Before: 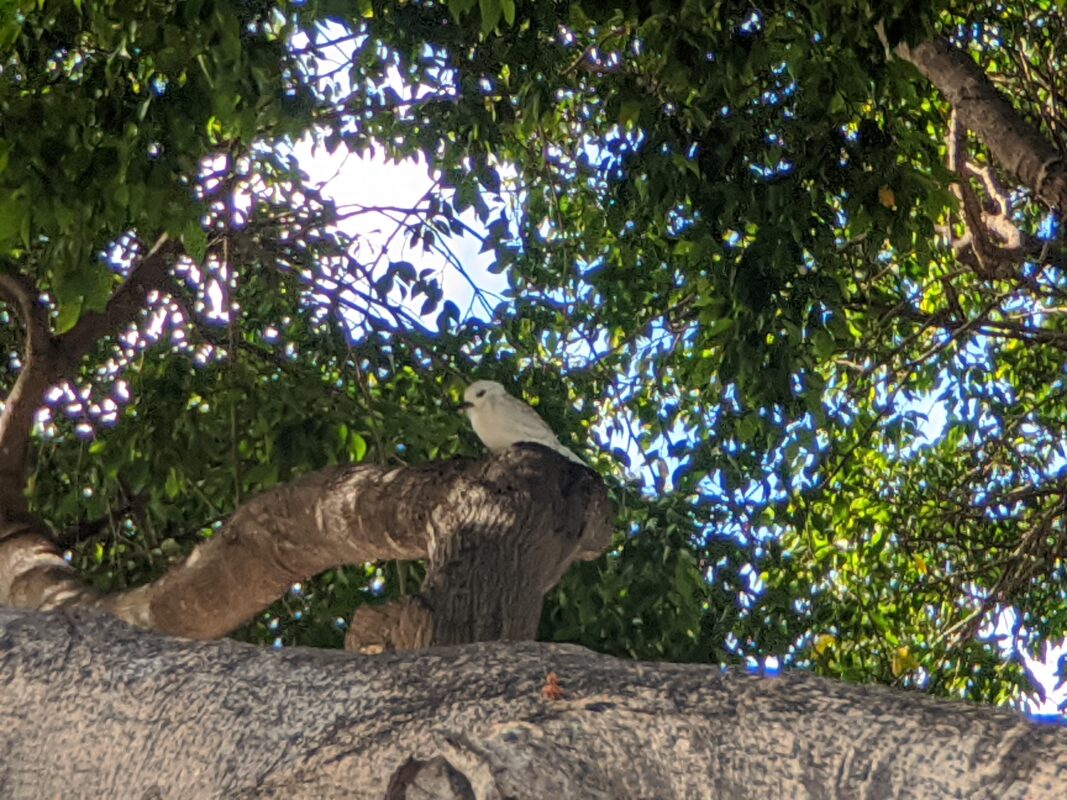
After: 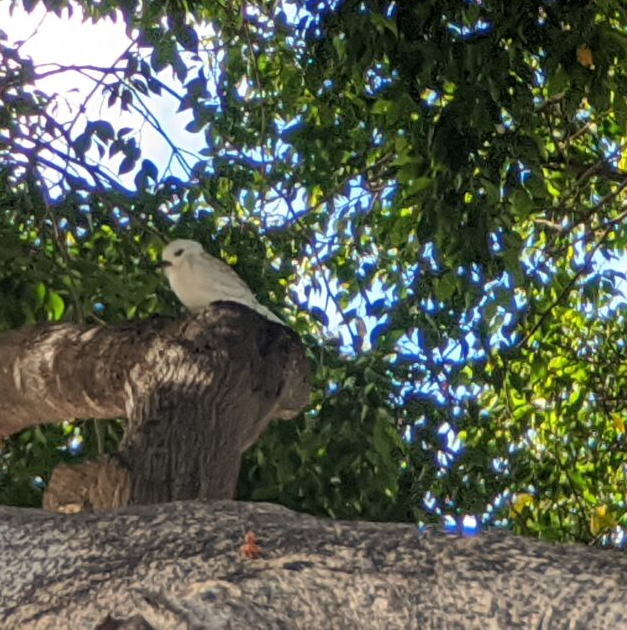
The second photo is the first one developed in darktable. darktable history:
crop and rotate: left 28.378%, top 17.699%, right 12.814%, bottom 3.453%
